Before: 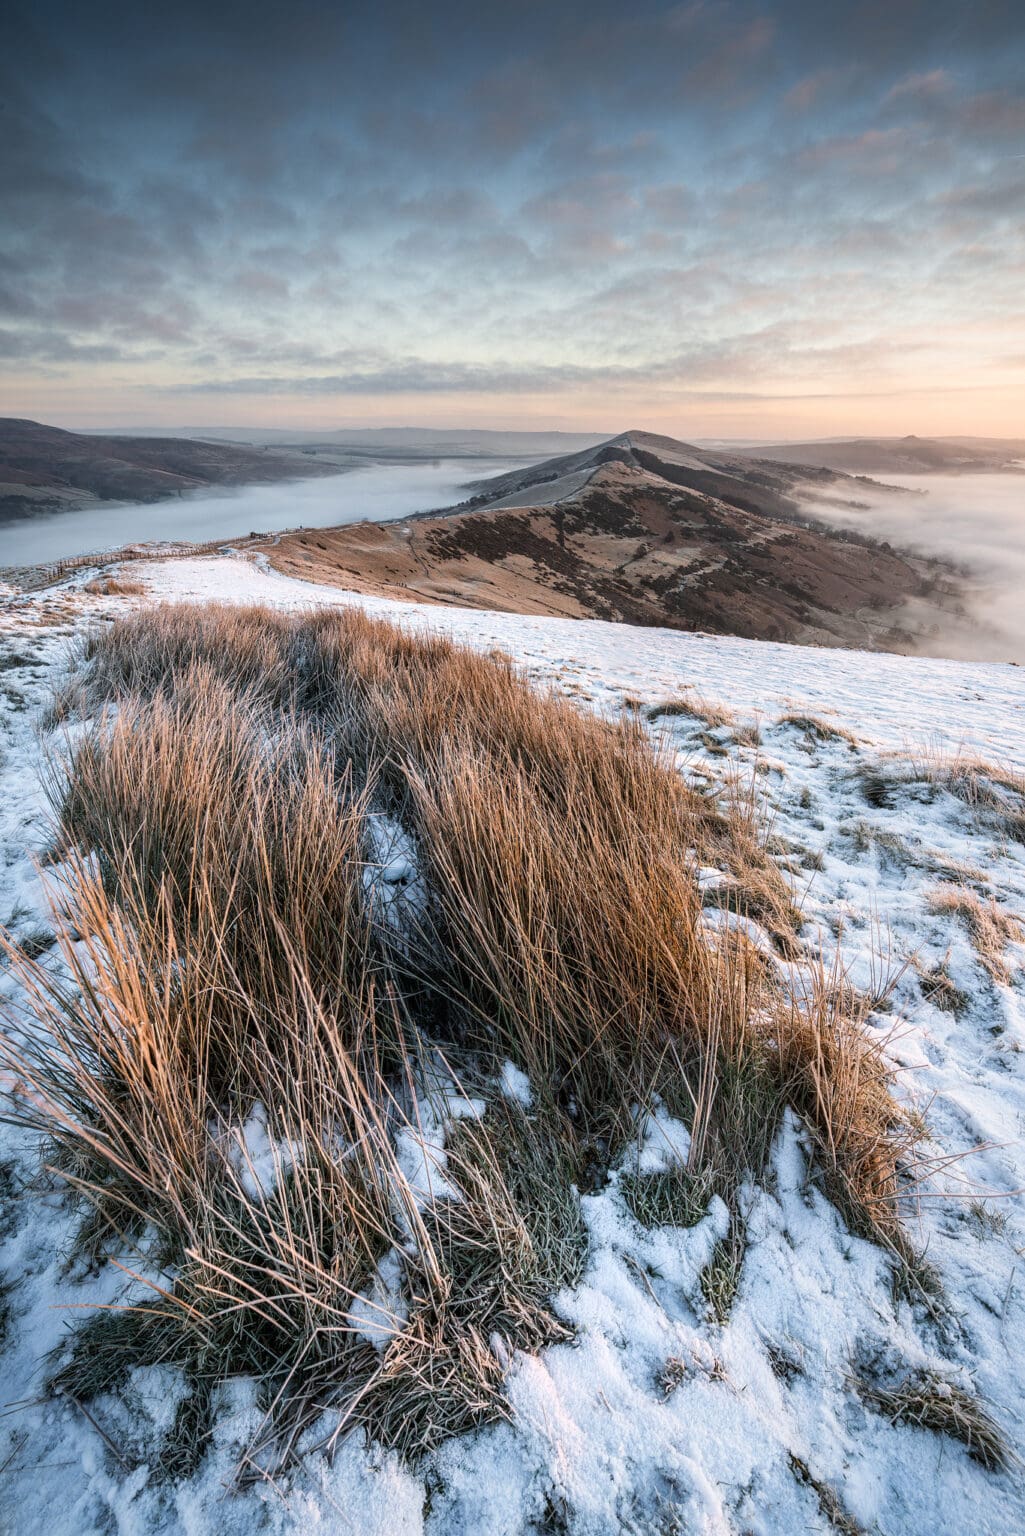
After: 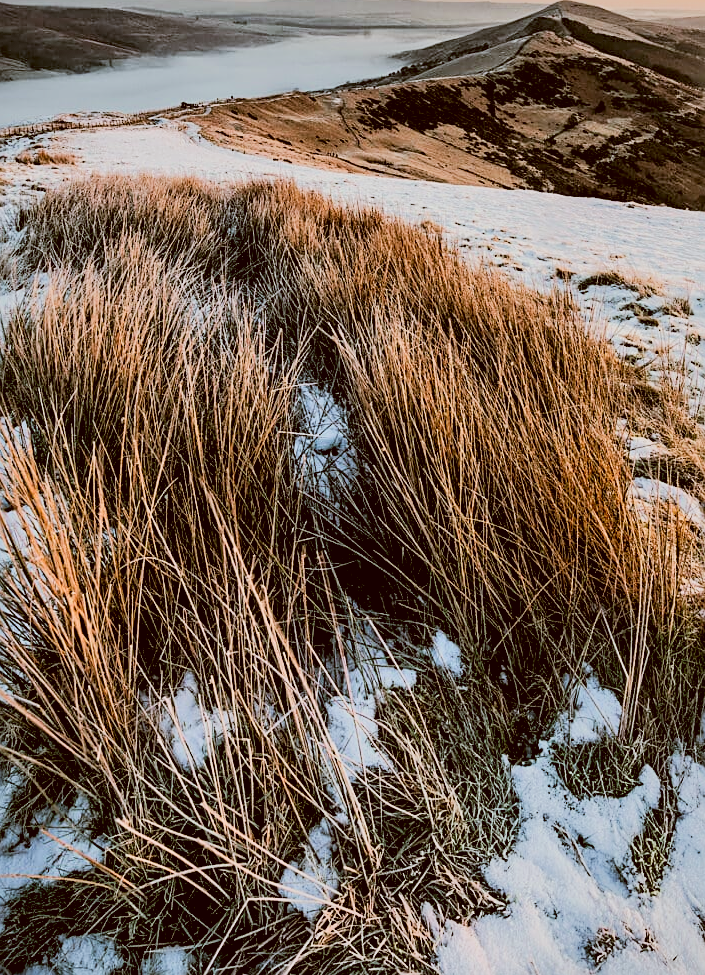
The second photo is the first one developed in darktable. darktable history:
filmic rgb: black relative exposure -2.76 EV, white relative exposure 4.56 EV, threshold 5.94 EV, hardness 1.76, contrast 1.255, enable highlight reconstruction true
tone equalizer: -8 EV -0.492 EV, -7 EV -0.307 EV, -6 EV -0.07 EV, -5 EV 0.421 EV, -4 EV 0.98 EV, -3 EV 0.773 EV, -2 EV -0.009 EV, -1 EV 0.145 EV, +0 EV -0.012 EV, smoothing diameter 24.91%, edges refinement/feathering 14.56, preserve details guided filter
crop: left 6.761%, top 28.03%, right 24.389%, bottom 8.475%
shadows and highlights: soften with gaussian
sharpen: on, module defaults
color correction: highlights a* -0.625, highlights b* 0.174, shadows a* 4.57, shadows b* 20.67
contrast brightness saturation: contrast 0.09, saturation 0.276
